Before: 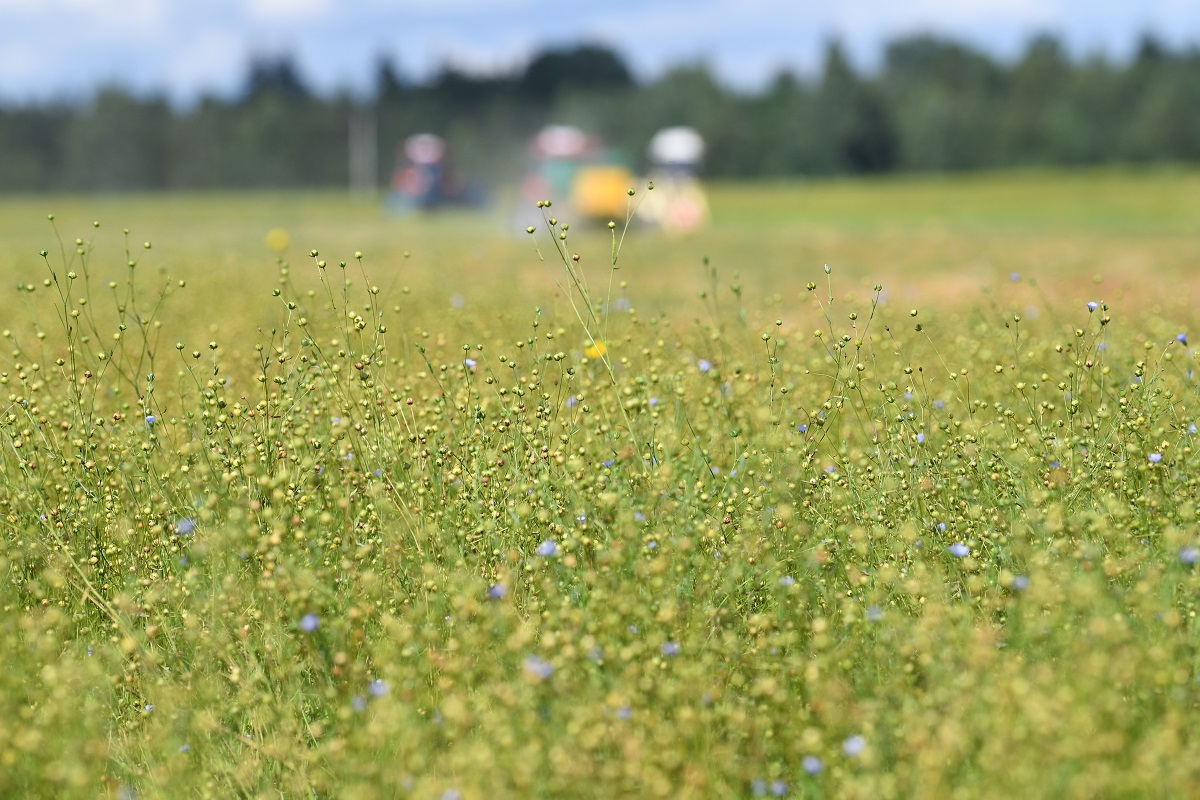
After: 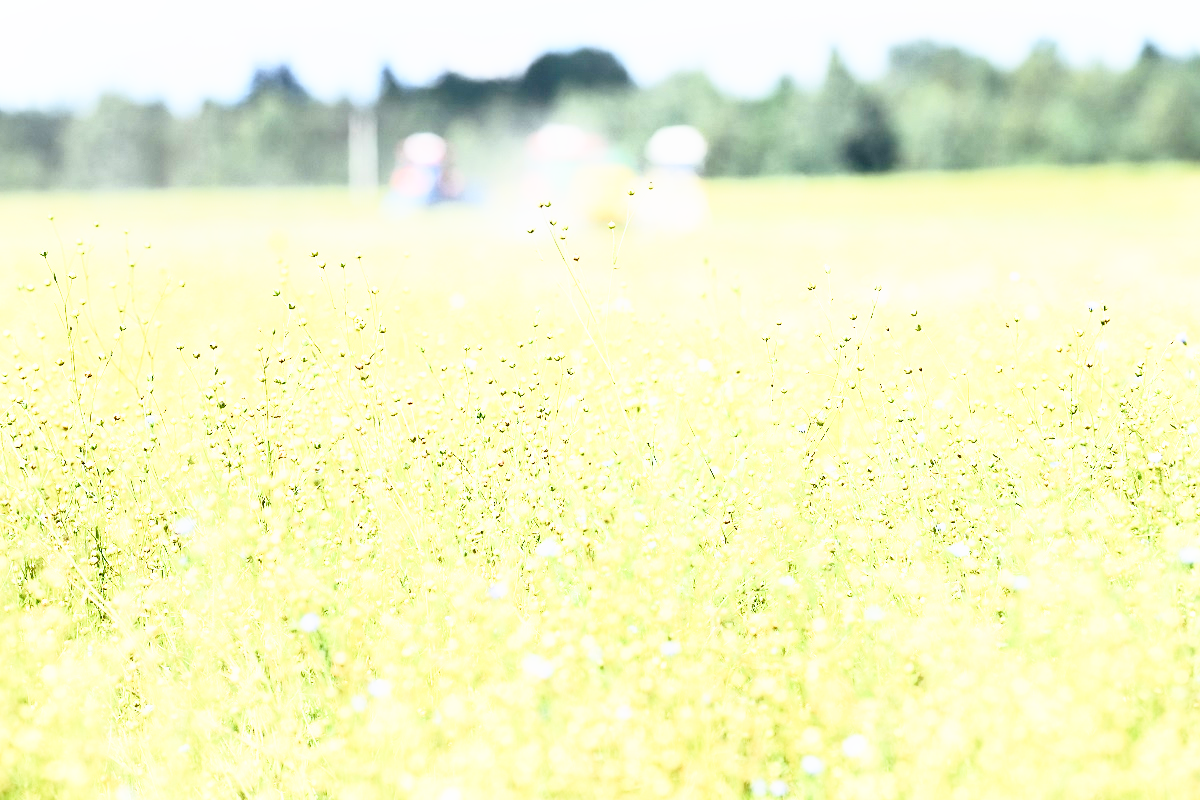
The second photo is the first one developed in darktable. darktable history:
exposure: black level correction 0, exposure 0.6 EV, compensate highlight preservation false
base curve: curves: ch0 [(0, 0) (0.012, 0.01) (0.073, 0.168) (0.31, 0.711) (0.645, 0.957) (1, 1)], preserve colors none
shadows and highlights: shadows -62.32, white point adjustment -5.22, highlights 61.59
